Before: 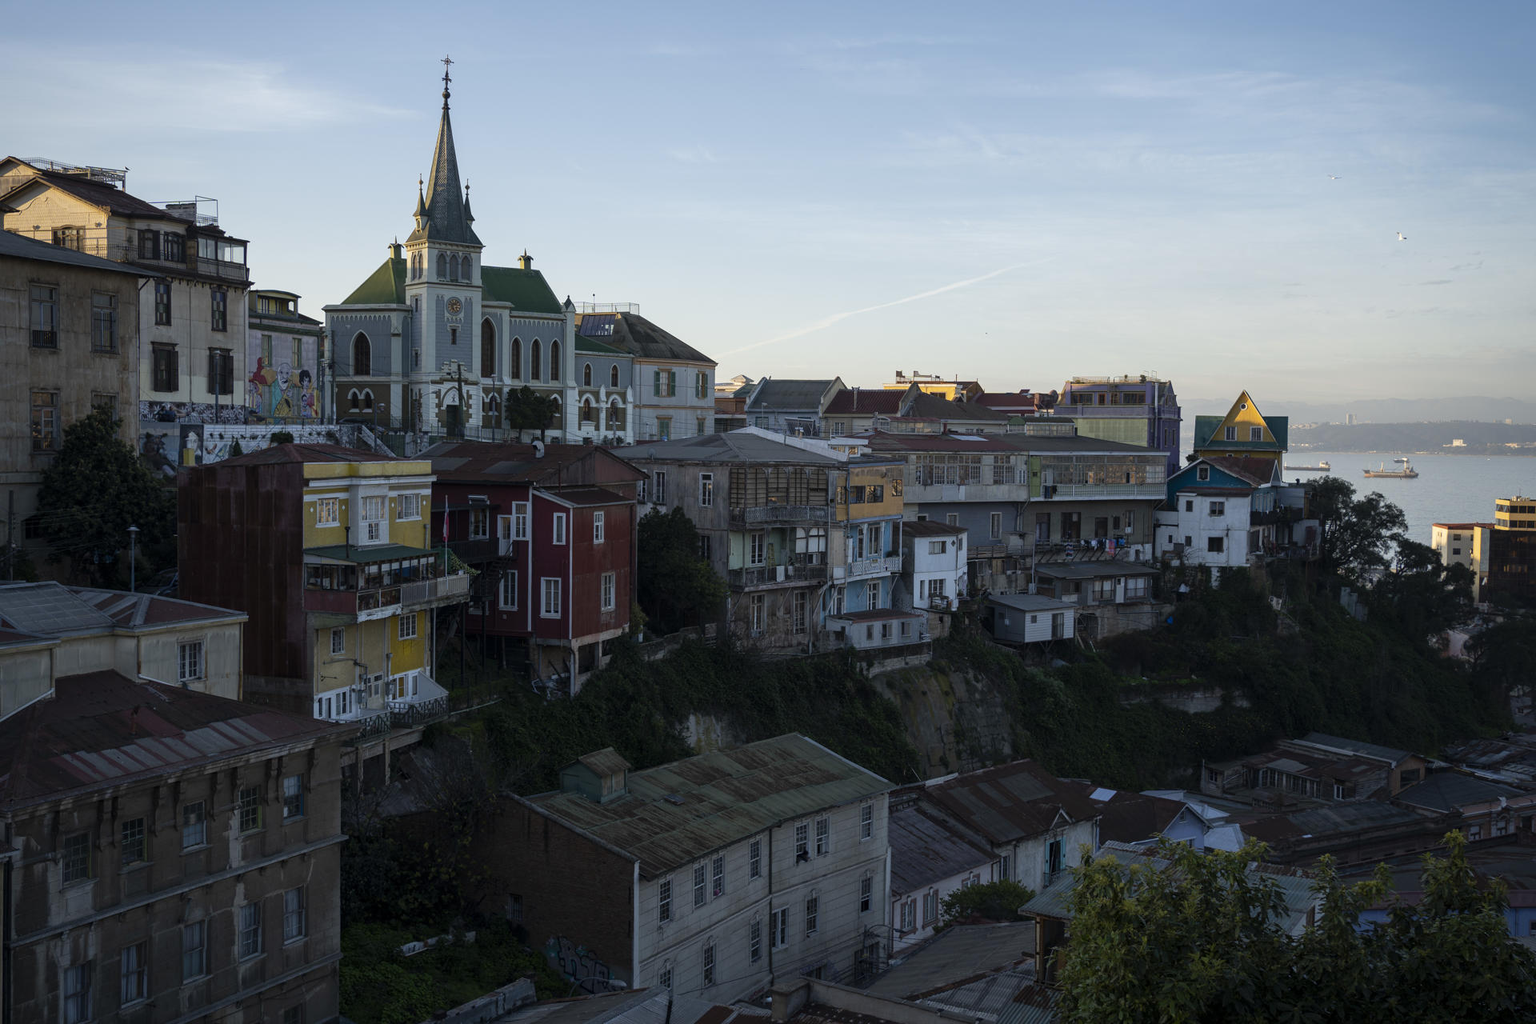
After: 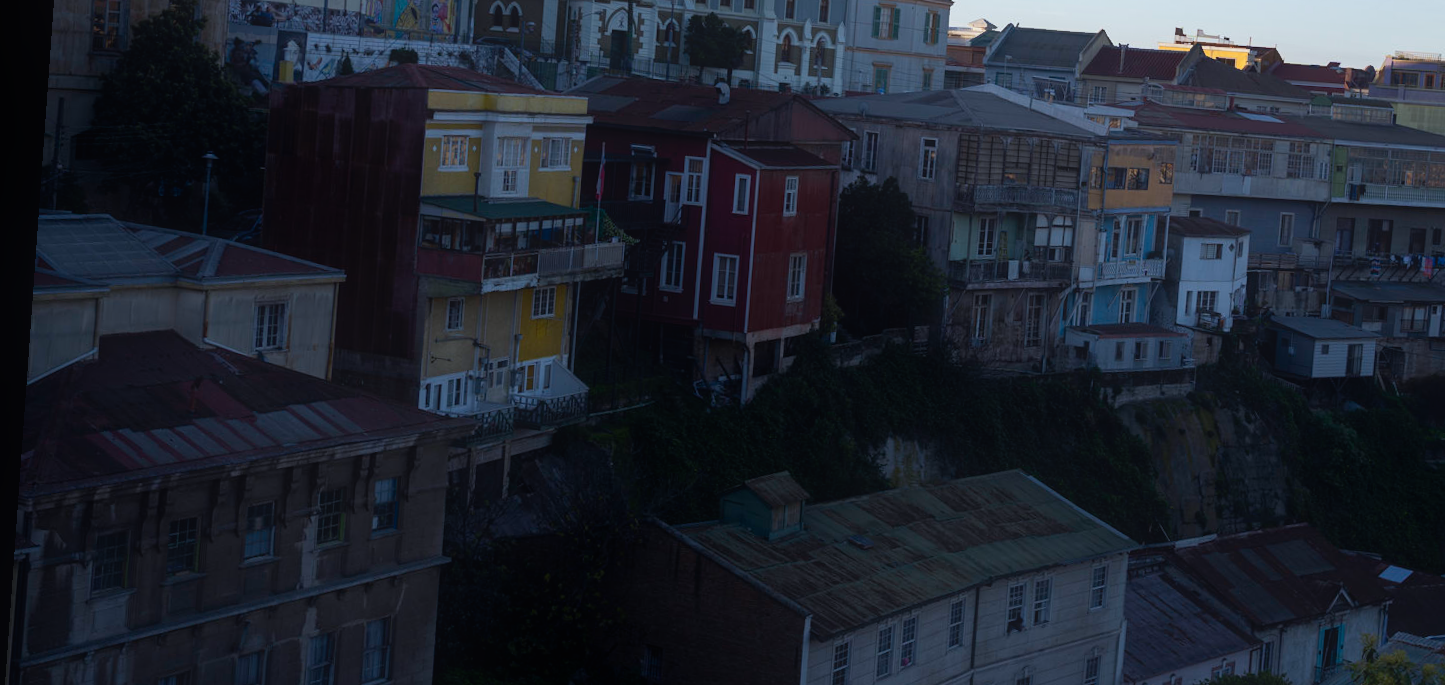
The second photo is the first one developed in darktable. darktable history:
white balance: red 0.967, blue 1.049
rotate and perspective: rotation 4.1°, automatic cropping off
crop: top 36.498%, right 27.964%, bottom 14.995%
contrast equalizer: octaves 7, y [[0.6 ×6], [0.55 ×6], [0 ×6], [0 ×6], [0 ×6]], mix -1
color balance: gamma [0.9, 0.988, 0.975, 1.025], gain [1.05, 1, 1, 1]
